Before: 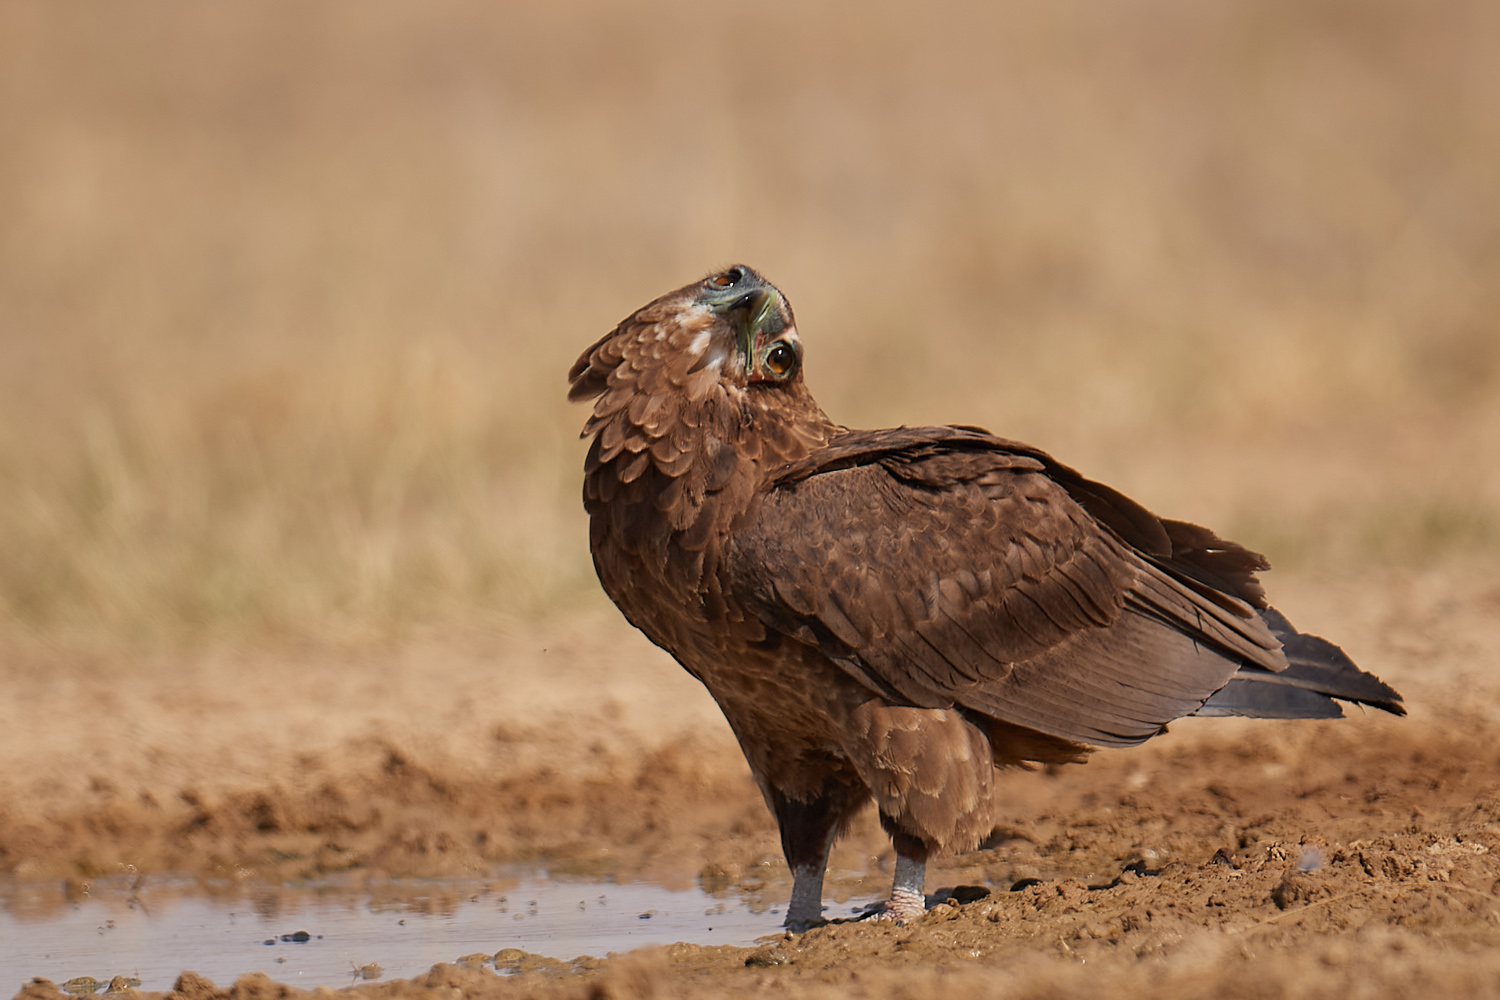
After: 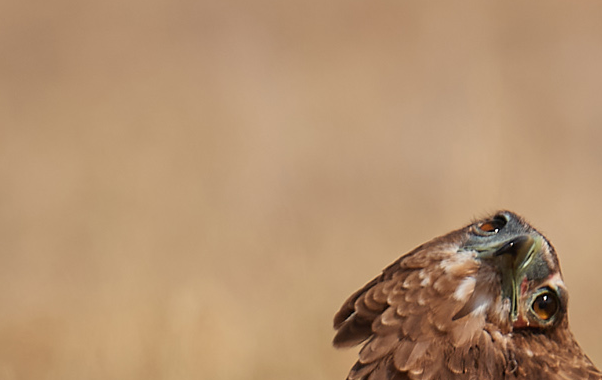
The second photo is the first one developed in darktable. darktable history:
crop: left 15.691%, top 5.442%, right 44.127%, bottom 56.495%
